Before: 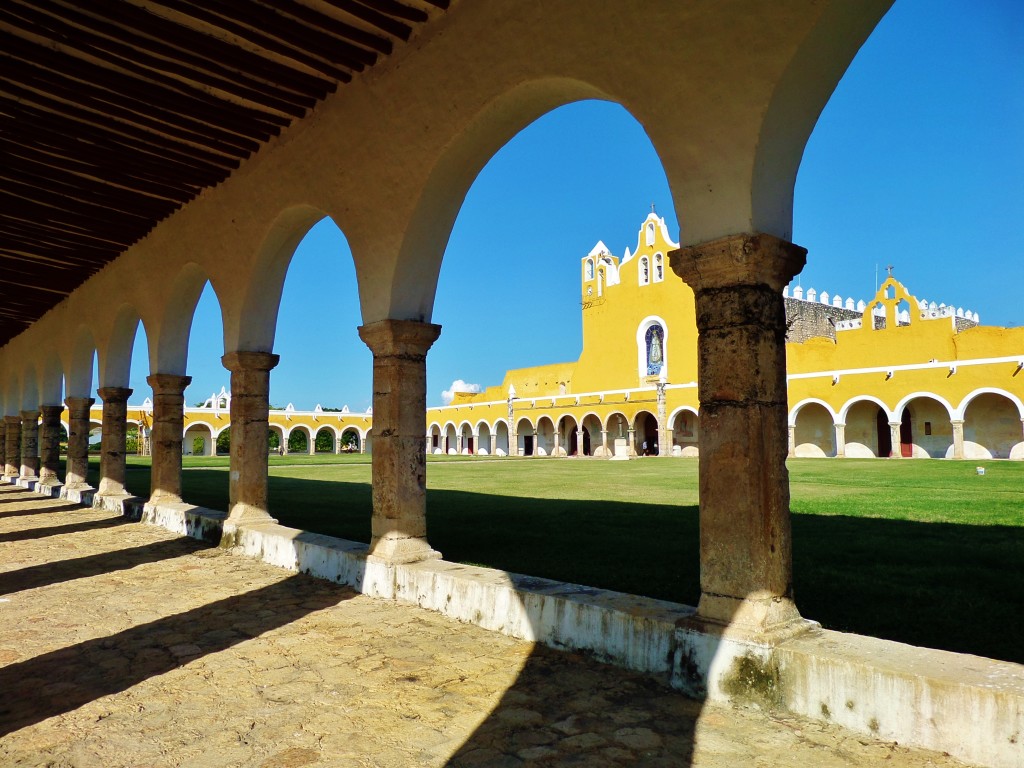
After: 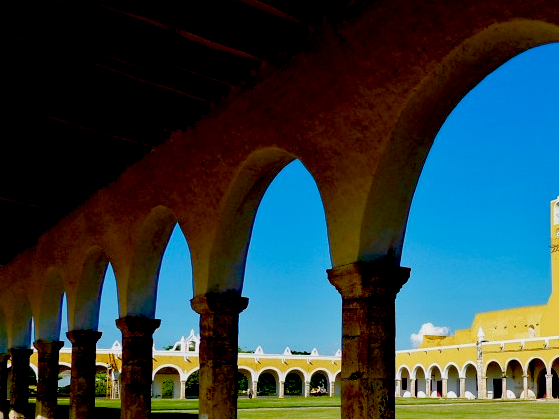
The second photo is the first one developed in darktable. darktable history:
exposure: black level correction 0.045, exposure -0.232 EV, compensate exposure bias true, compensate highlight preservation false
crop and rotate: left 3.038%, top 7.548%, right 42.346%, bottom 37.849%
color balance rgb: shadows lift › chroma 0.848%, shadows lift › hue 113.35°, linear chroma grading › global chroma 15.141%, perceptual saturation grading › global saturation 20%, perceptual saturation grading › highlights -49.055%, perceptual saturation grading › shadows 25.782%, global vibrance 10.955%
